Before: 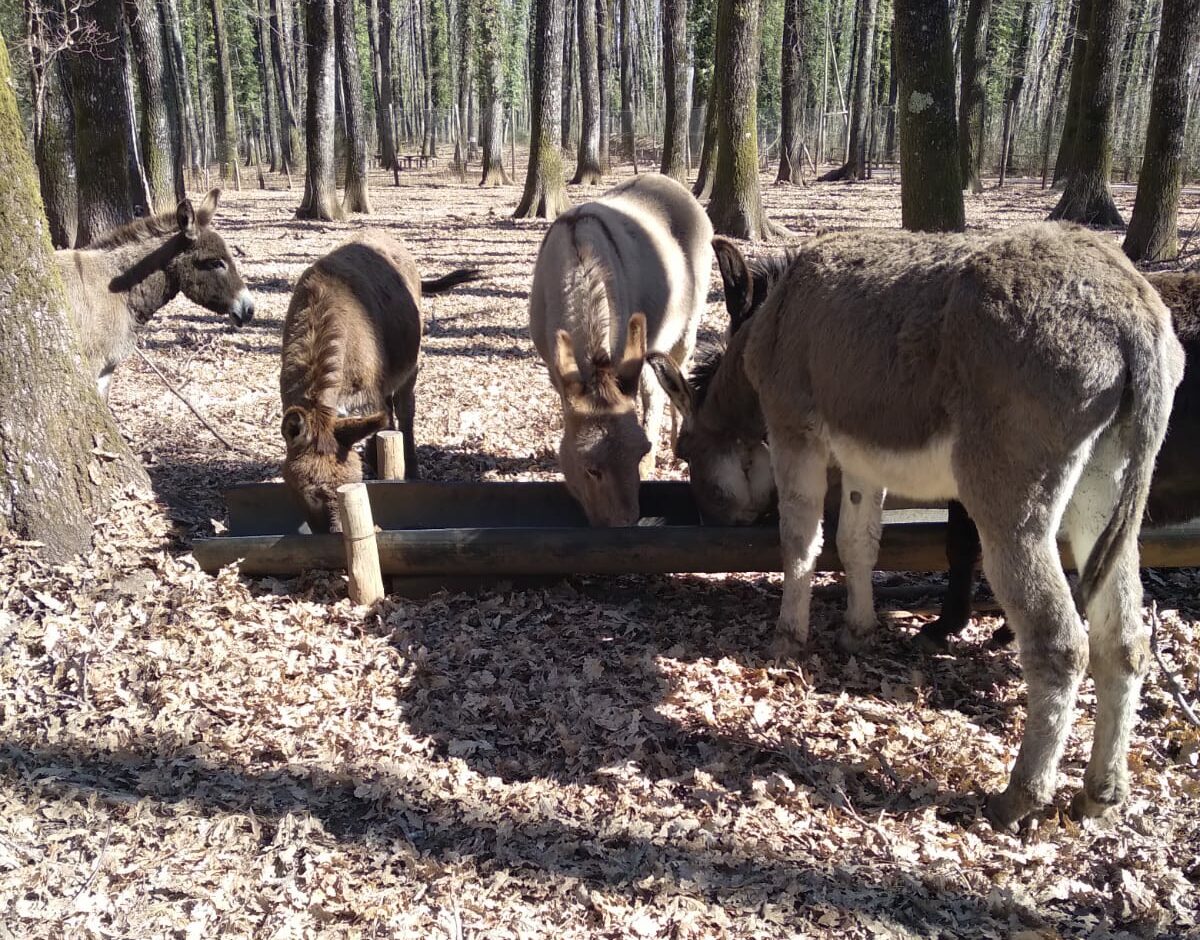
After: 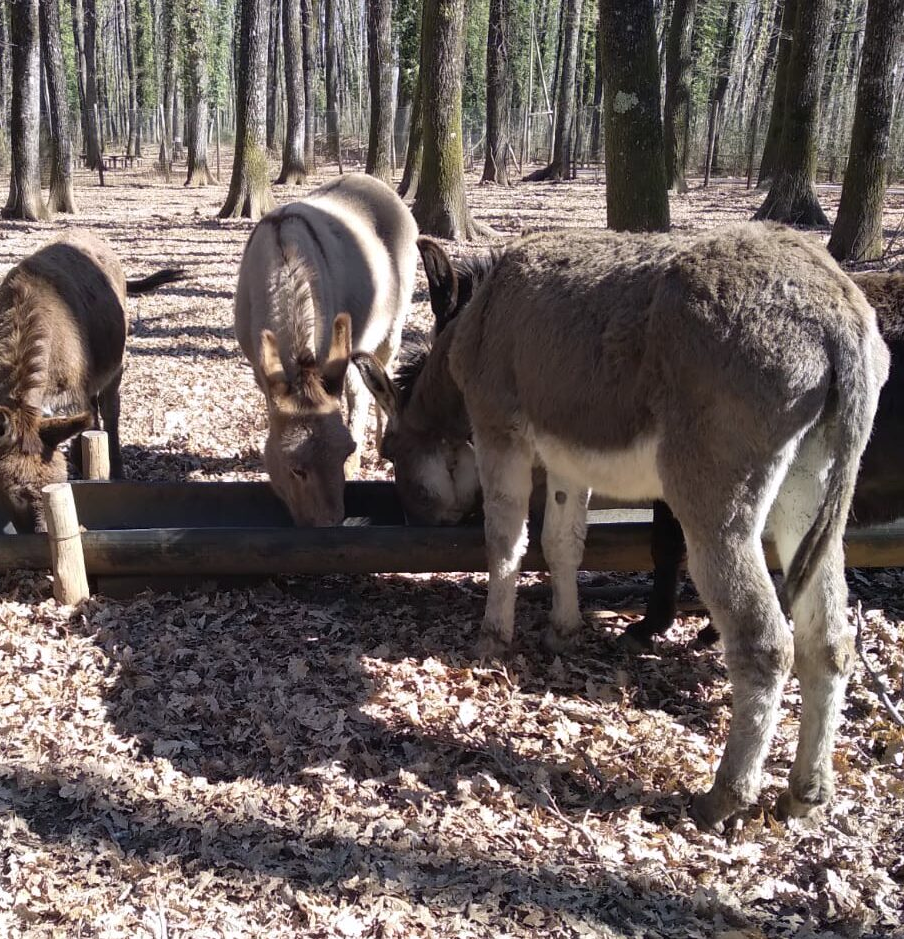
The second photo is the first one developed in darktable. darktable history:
crop and rotate: left 24.6%
white balance: red 1.004, blue 1.024
